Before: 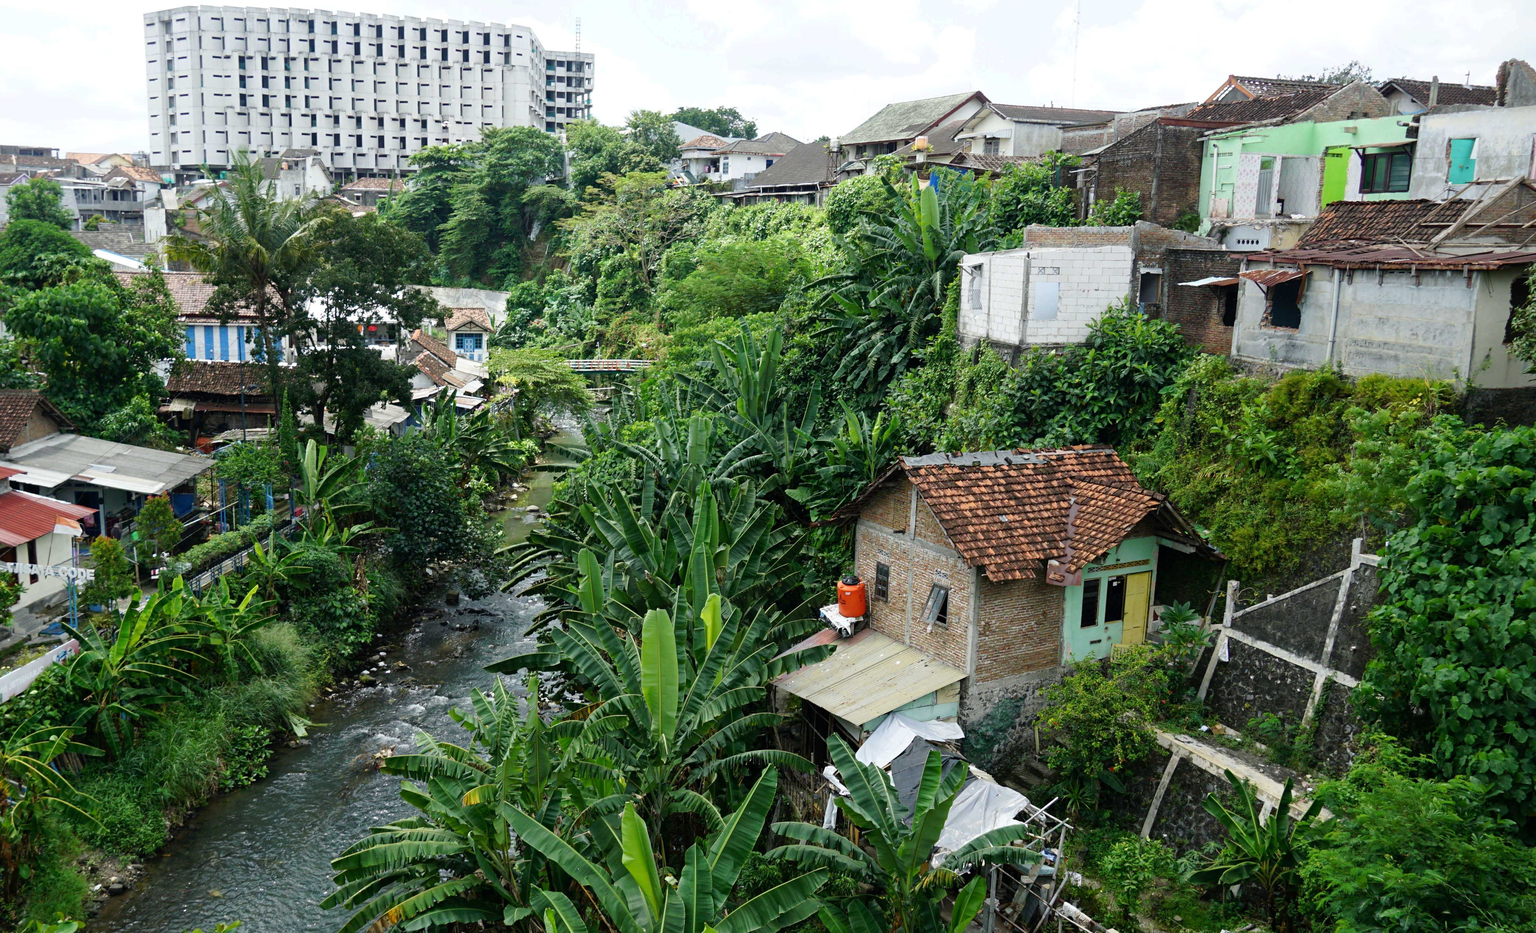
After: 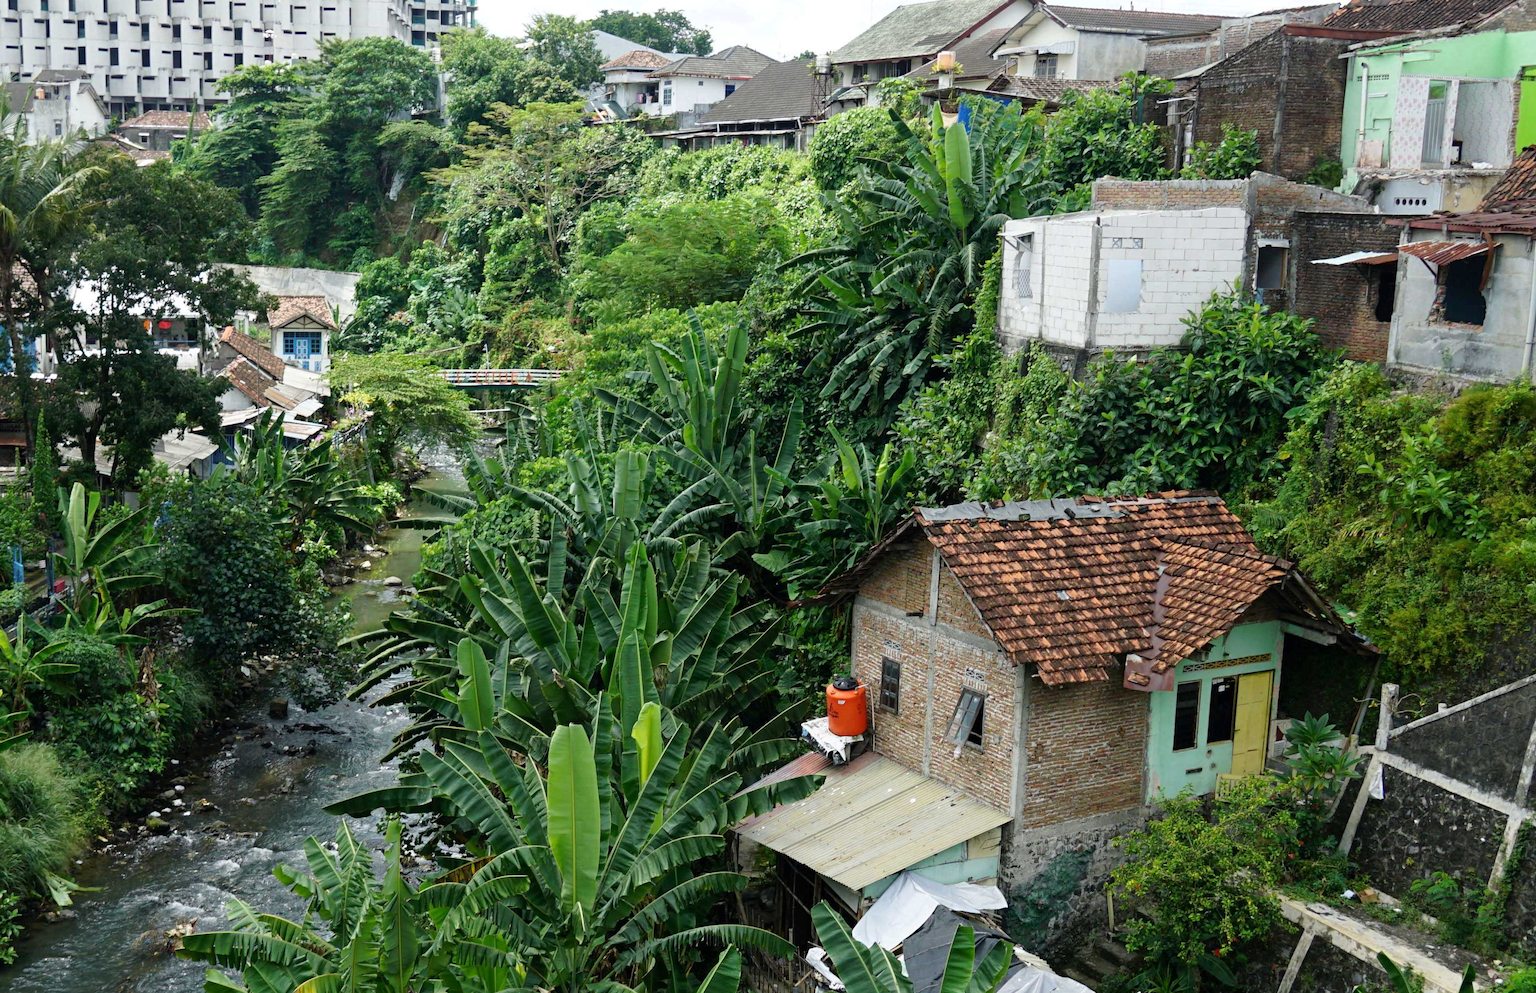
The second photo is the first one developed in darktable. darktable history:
crop and rotate: left 16.741%, top 10.775%, right 12.992%, bottom 14.441%
